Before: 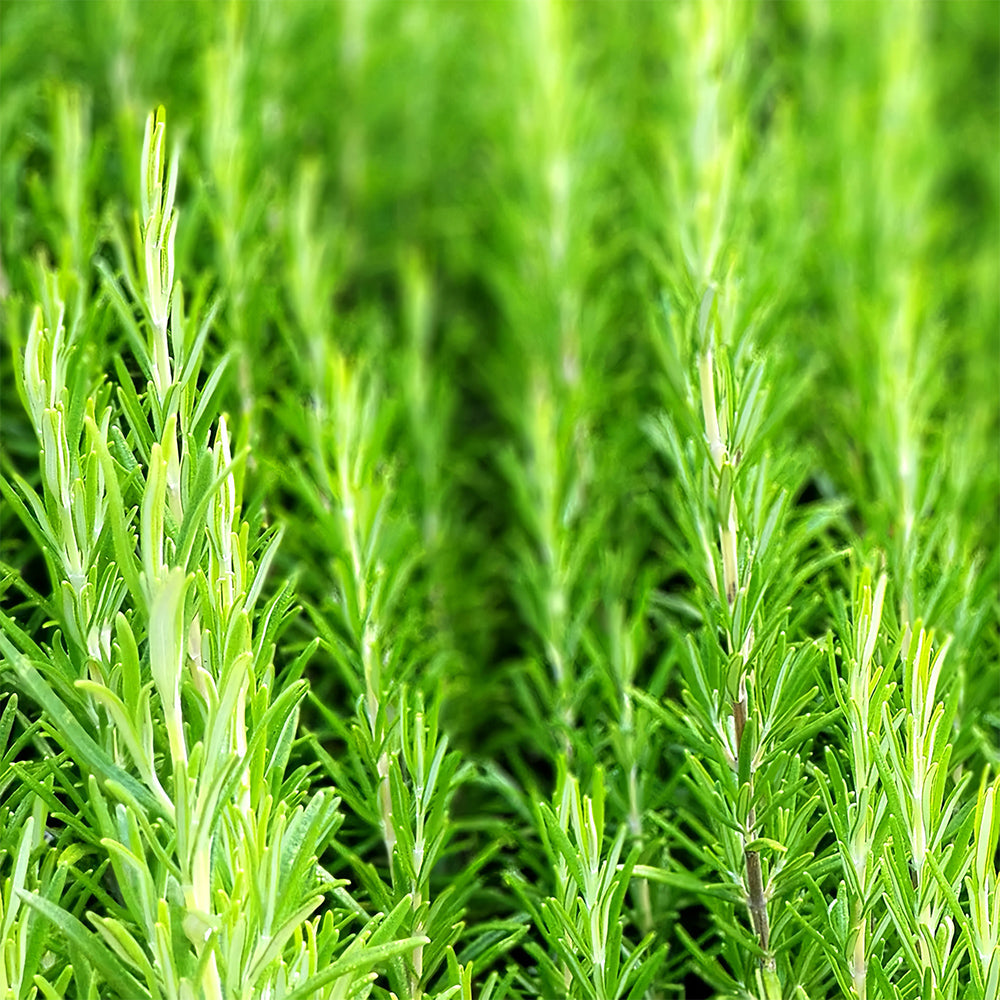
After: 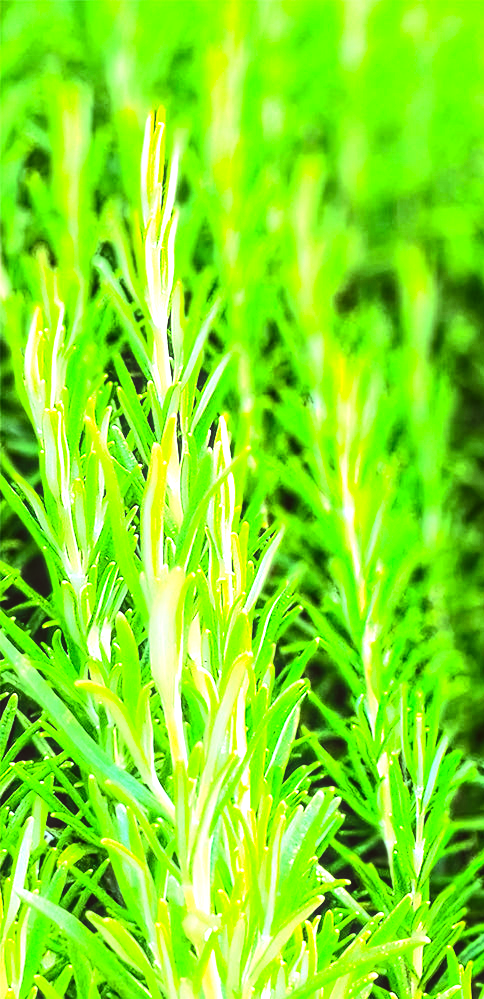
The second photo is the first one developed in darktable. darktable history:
color correction: highlights a* -5.13, highlights b* -4.46, shadows a* 3.85, shadows b* 4.45
contrast brightness saturation: contrast 0.199, brightness 0.17, saturation 0.221
tone equalizer: -8 EV -1.12 EV, -7 EV -0.979 EV, -6 EV -0.846 EV, -5 EV -0.596 EV, -3 EV 0.549 EV, -2 EV 0.867 EV, -1 EV 1.01 EV, +0 EV 1.06 EV, edges refinement/feathering 500, mask exposure compensation -1.57 EV, preserve details no
local contrast: on, module defaults
crop and rotate: left 0.026%, top 0%, right 51.563%
exposure: black level correction 0, exposure 0.499 EV, compensate highlight preservation false
